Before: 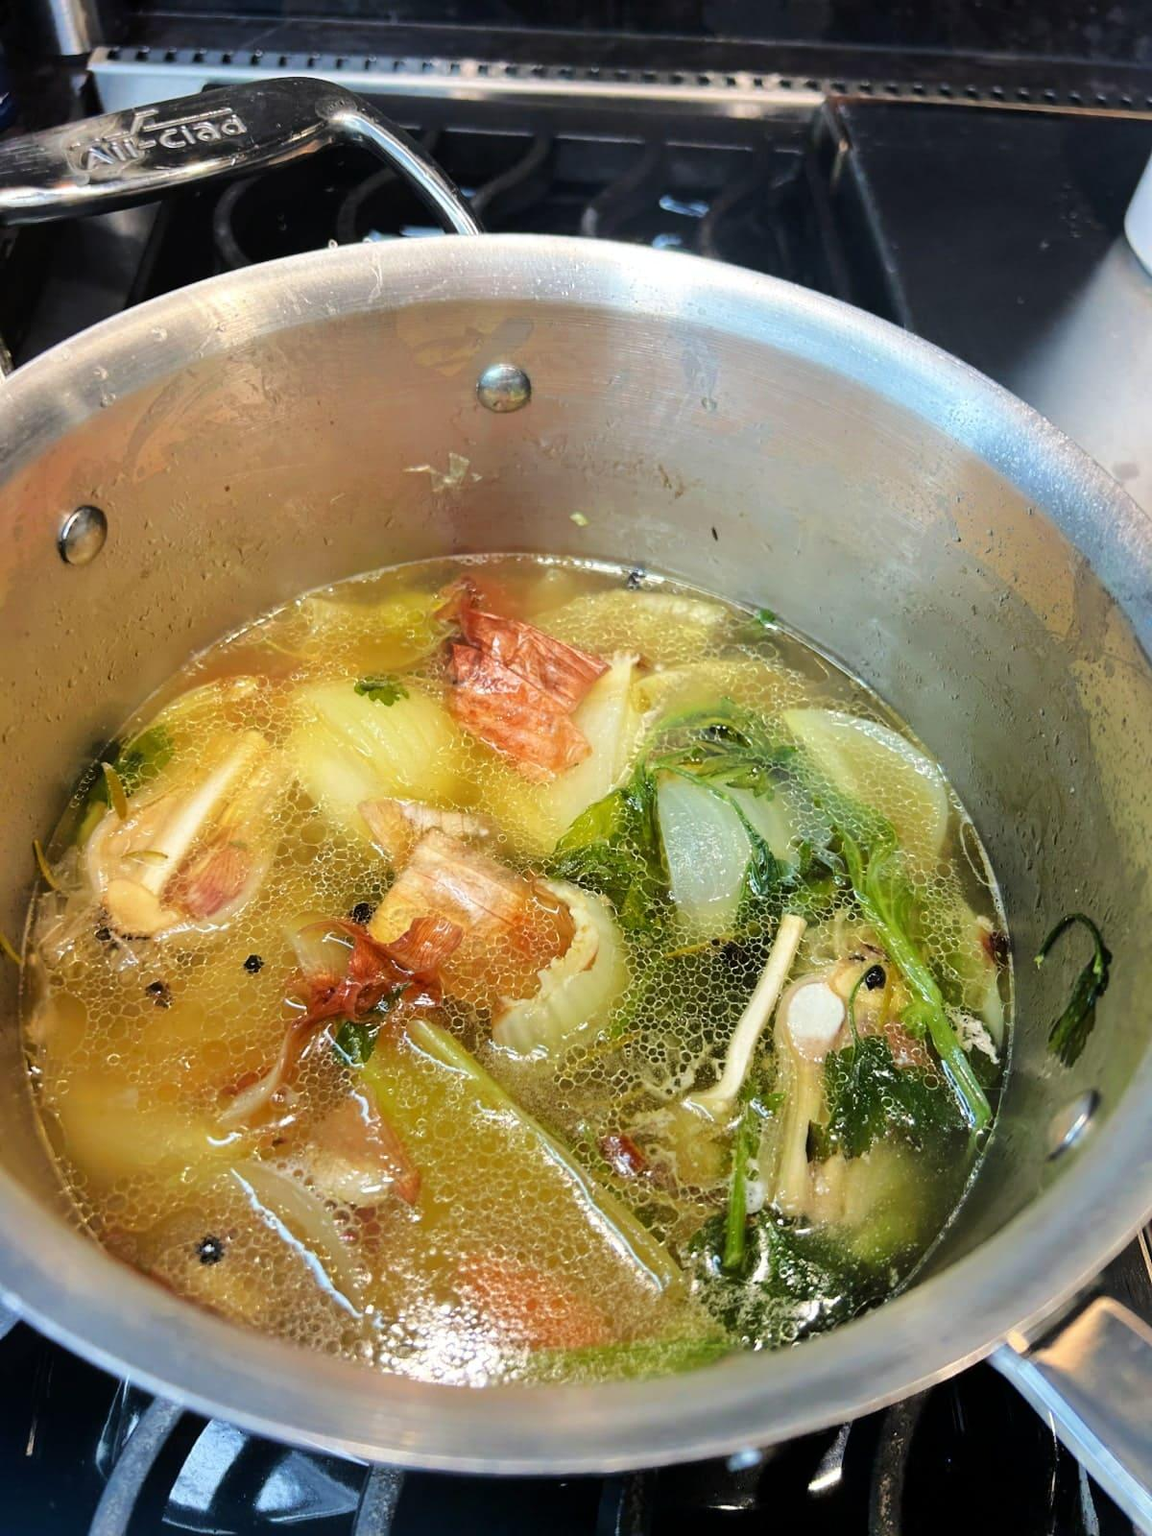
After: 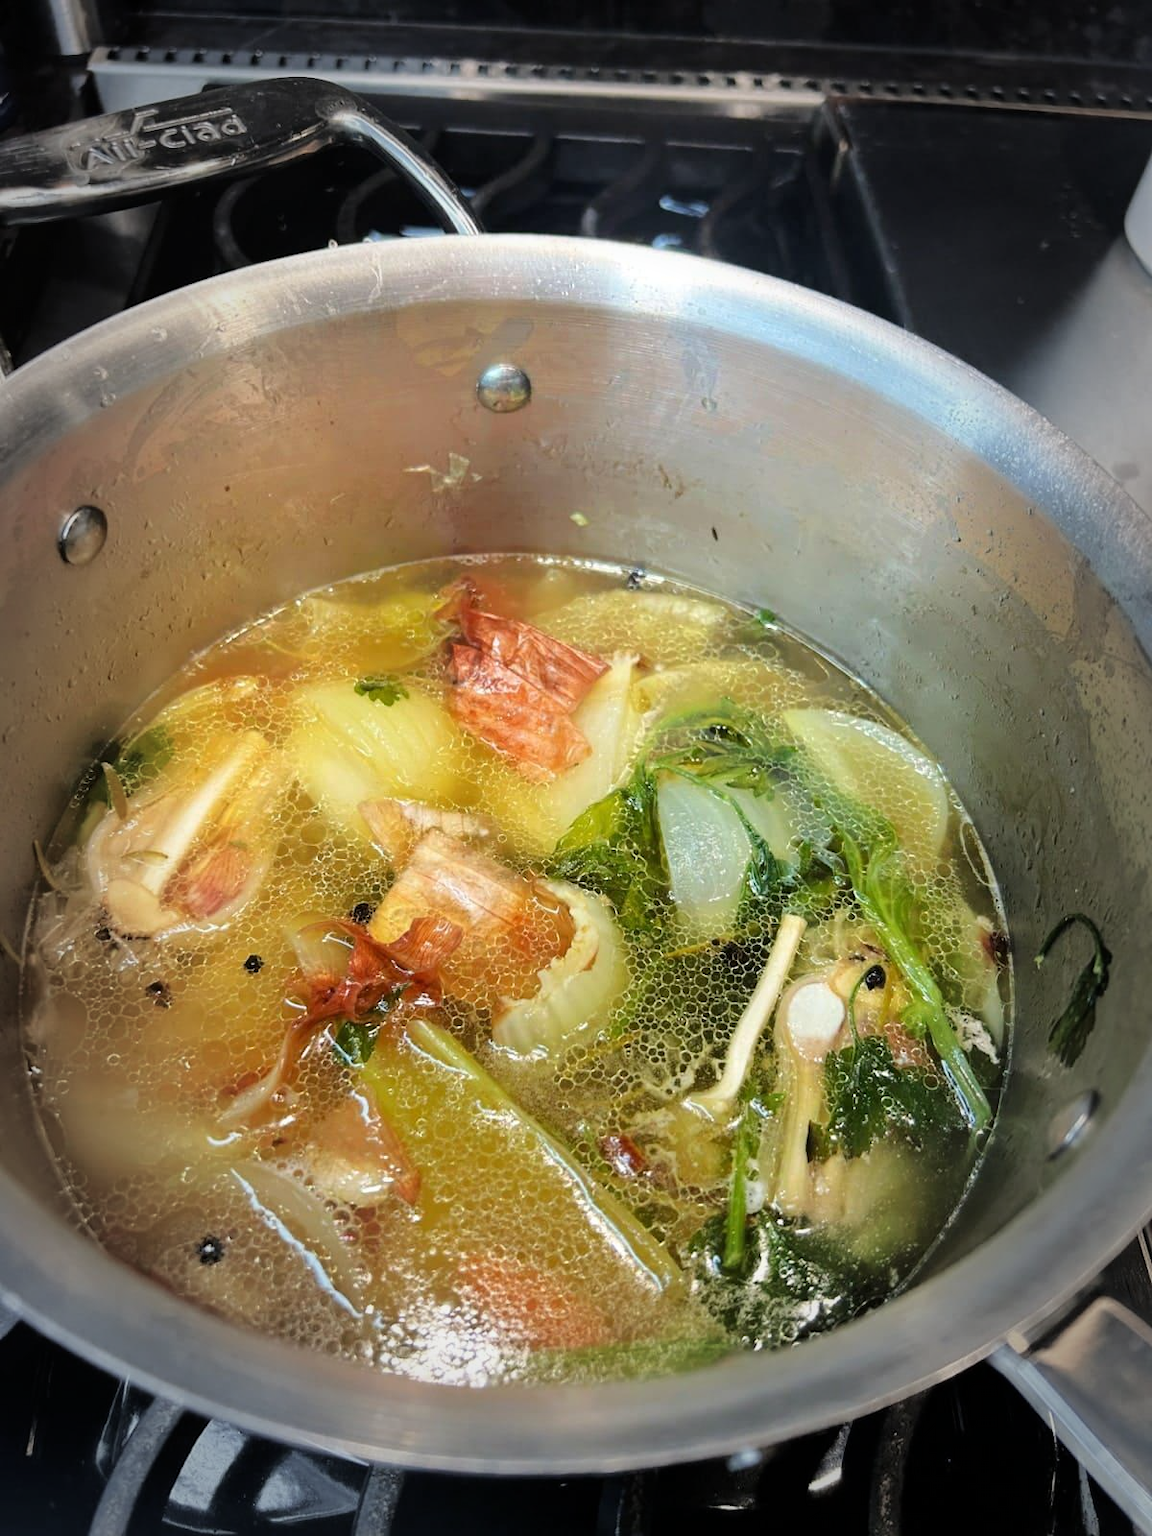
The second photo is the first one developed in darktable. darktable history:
vignetting: fall-off start 65.8%, fall-off radius 39.7%, automatic ratio true, width/height ratio 0.674
